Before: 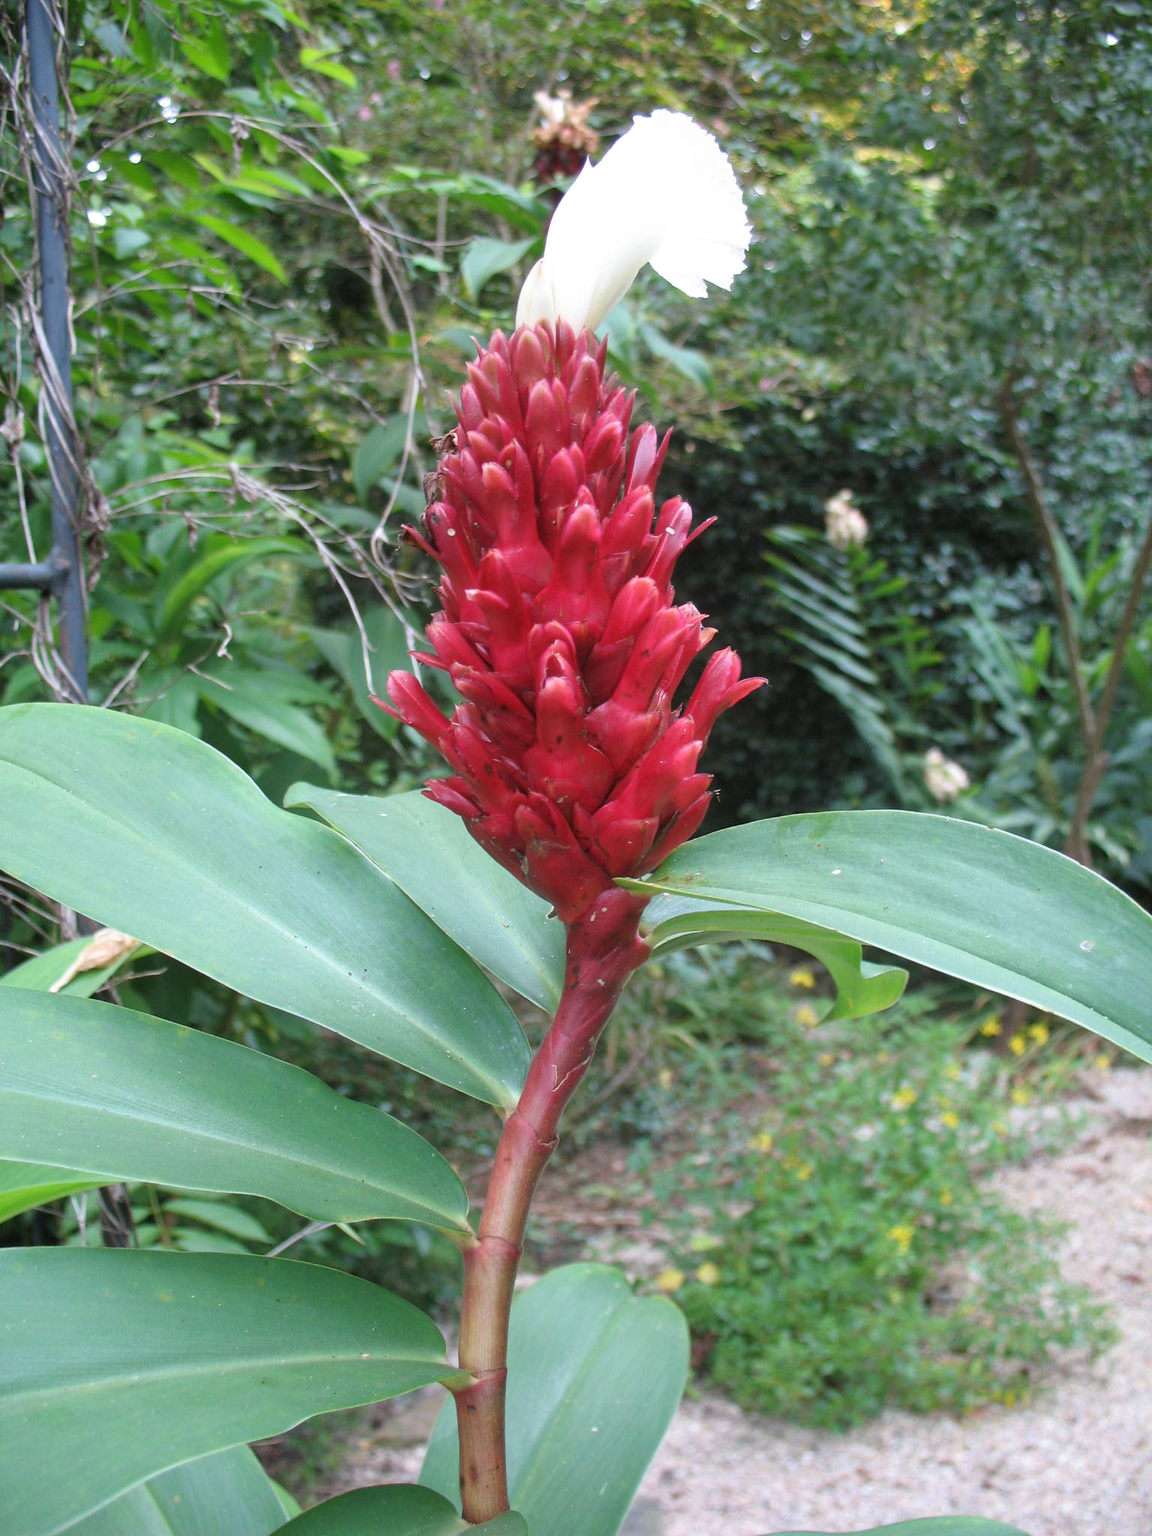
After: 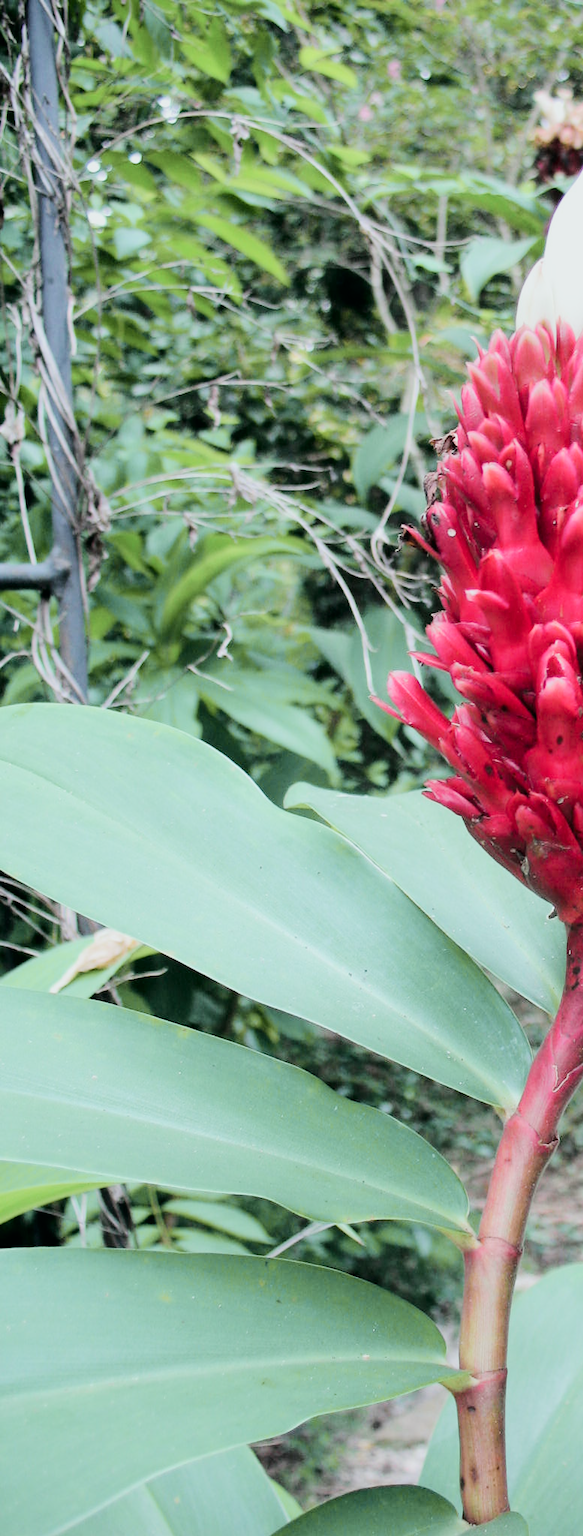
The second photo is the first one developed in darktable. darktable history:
crop and rotate: left 0.025%, top 0%, right 49.259%
exposure: exposure 0.211 EV, compensate highlight preservation false
tone equalizer: -8 EV -0.717 EV, -7 EV -0.703 EV, -6 EV -0.577 EV, -5 EV -0.406 EV, -3 EV 0.371 EV, -2 EV 0.6 EV, -1 EV 0.686 EV, +0 EV 0.766 EV, edges refinement/feathering 500, mask exposure compensation -1.57 EV, preserve details guided filter
tone curve: curves: ch0 [(0, 0) (0.081, 0.044) (0.185, 0.145) (0.283, 0.273) (0.405, 0.449) (0.495, 0.554) (0.686, 0.743) (0.826, 0.853) (0.978, 0.988)]; ch1 [(0, 0) (0.147, 0.166) (0.321, 0.362) (0.371, 0.402) (0.423, 0.426) (0.479, 0.472) (0.505, 0.497) (0.521, 0.506) (0.551, 0.546) (0.586, 0.571) (0.625, 0.638) (0.68, 0.715) (1, 1)]; ch2 [(0, 0) (0.346, 0.378) (0.404, 0.427) (0.502, 0.498) (0.531, 0.517) (0.547, 0.526) (0.582, 0.571) (0.629, 0.626) (0.717, 0.678) (1, 1)], color space Lab, independent channels, preserve colors none
filmic rgb: black relative exposure -6.9 EV, white relative exposure 5.65 EV, hardness 2.86, iterations of high-quality reconstruction 0
